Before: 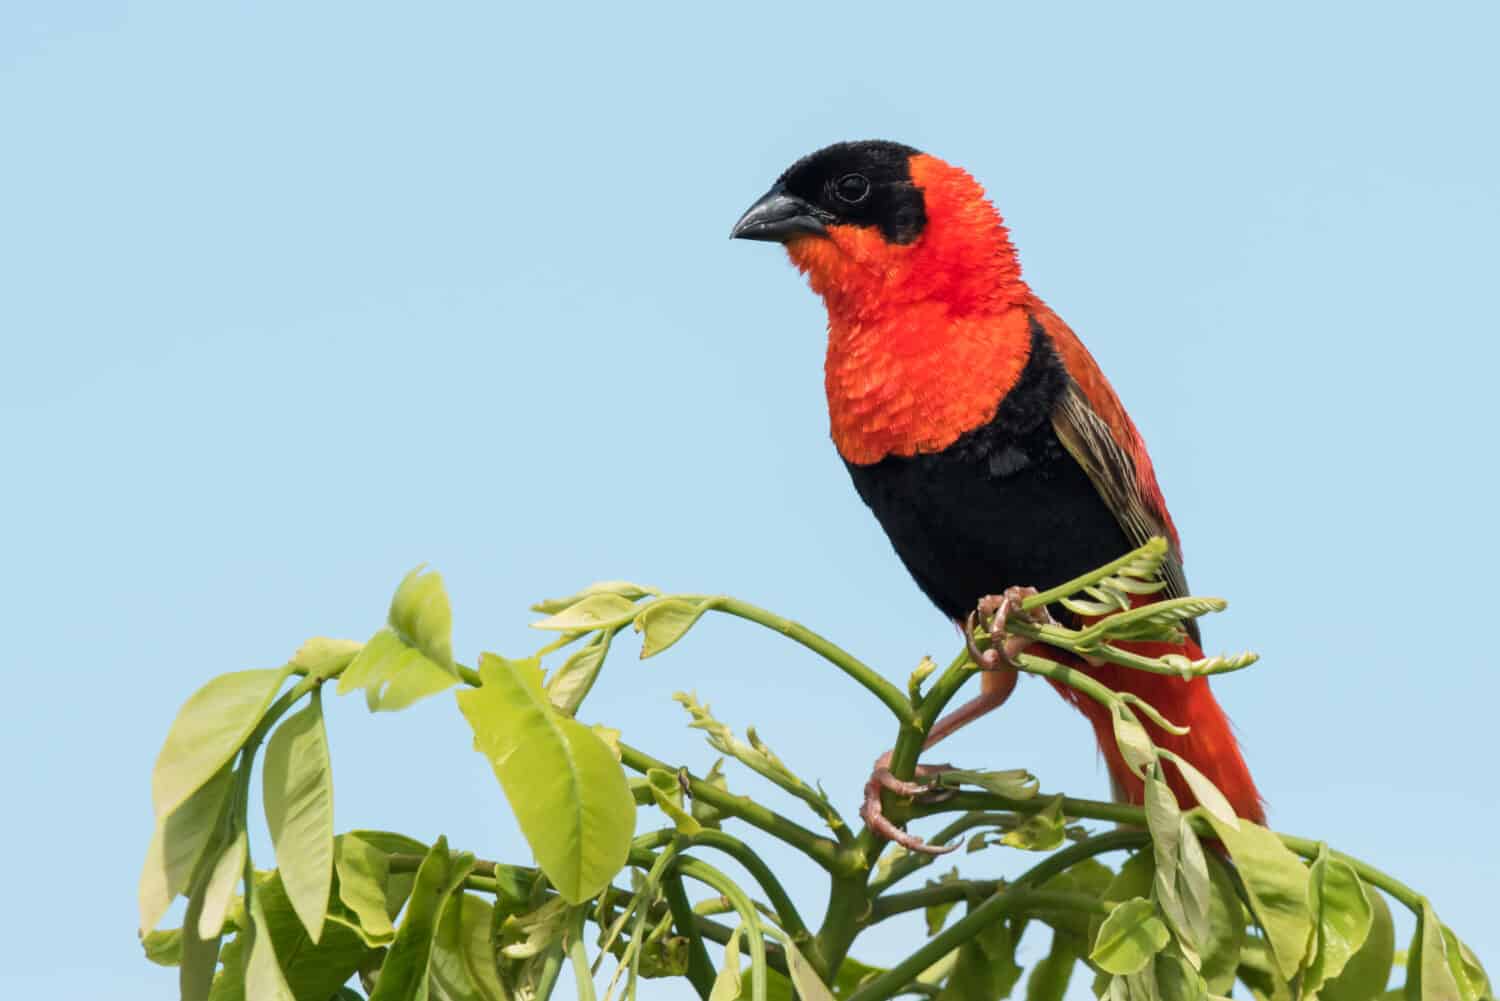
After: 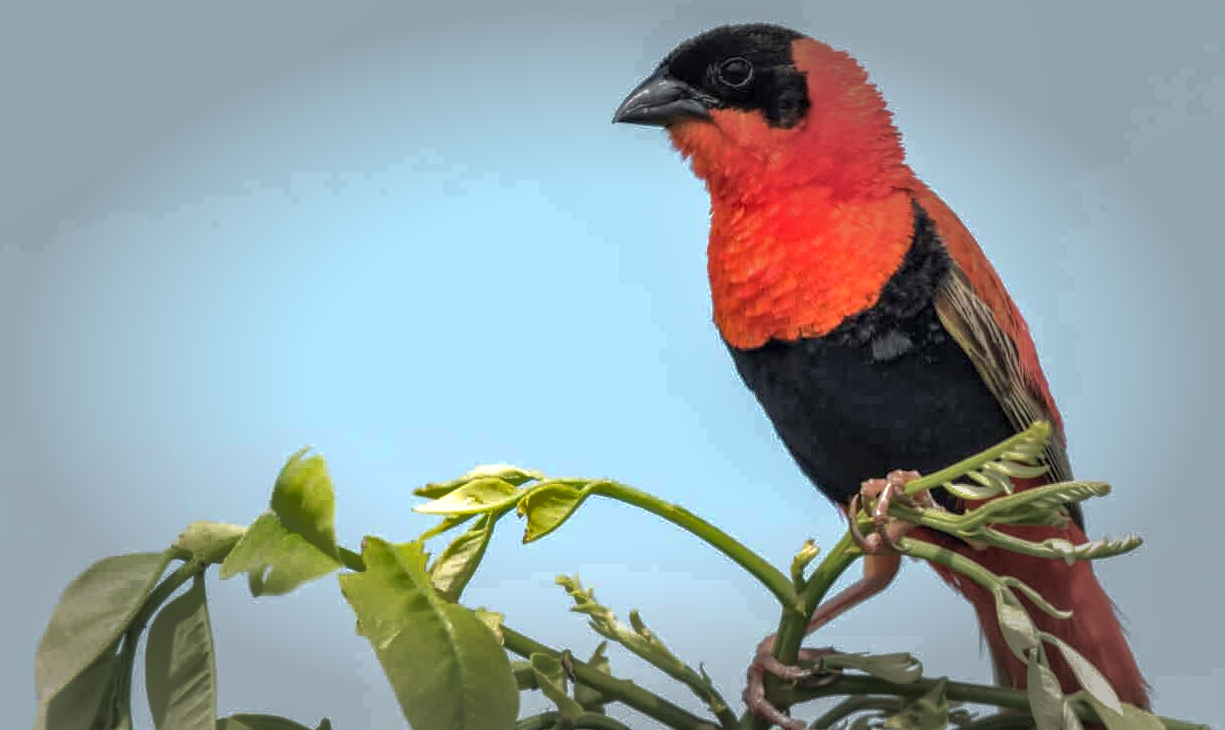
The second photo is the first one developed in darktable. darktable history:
local contrast: detail 130%
exposure: exposure 0.366 EV, compensate highlight preservation false
vignetting: fall-off start 48.31%, automatic ratio true, width/height ratio 1.289
contrast brightness saturation: saturation -0.065
shadows and highlights: shadows 40.11, highlights -60.02
crop: left 7.83%, top 11.633%, right 10.454%, bottom 15.395%
